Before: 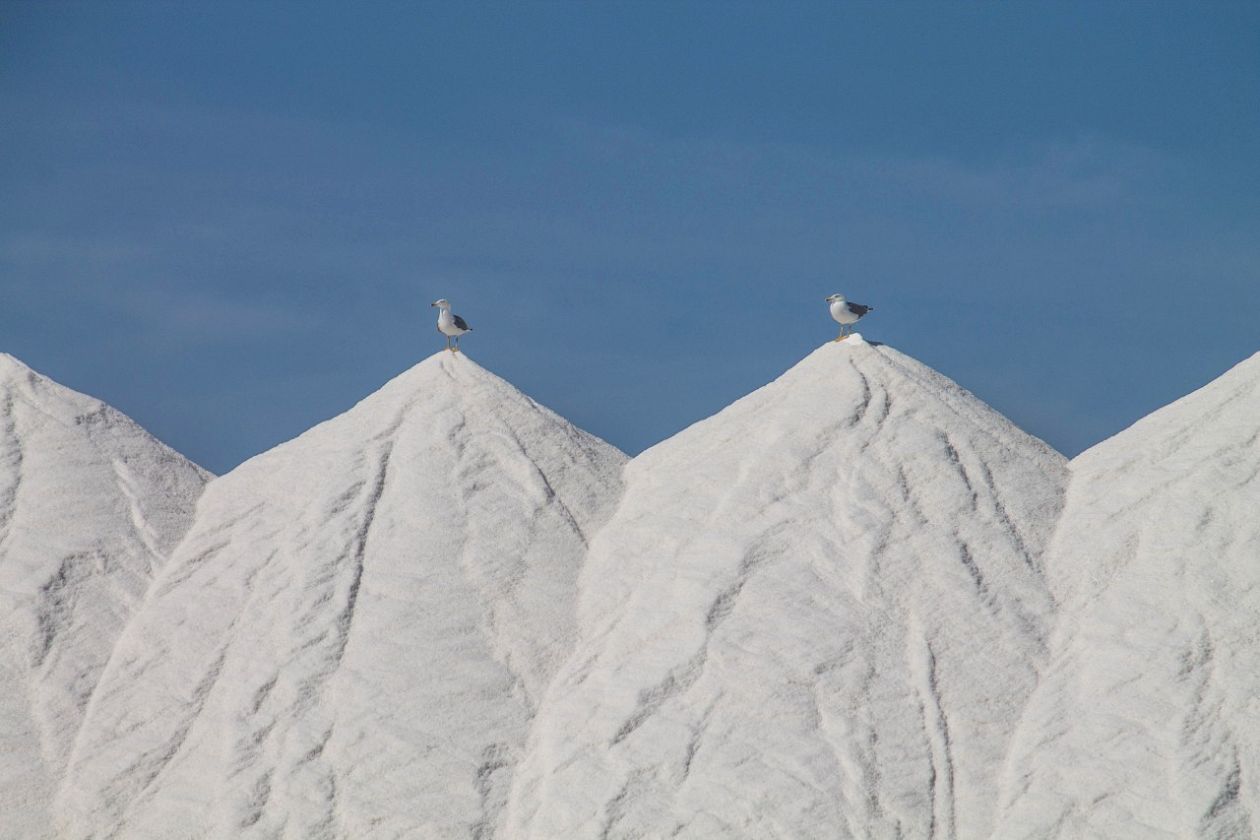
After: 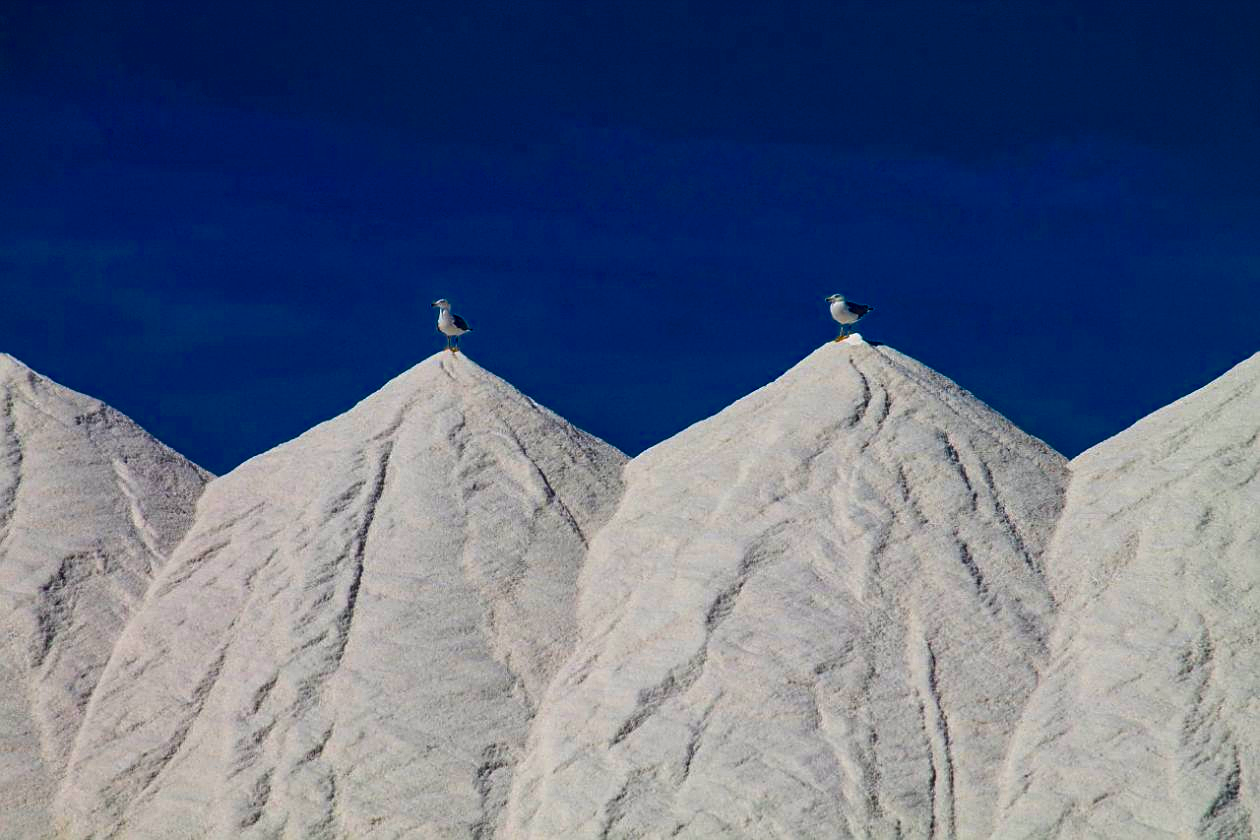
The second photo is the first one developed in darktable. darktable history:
color balance rgb: linear chroma grading › global chroma 9.919%, perceptual saturation grading › global saturation 49.463%, global vibrance -0.896%, saturation formula JzAzBz (2021)
haze removal: adaptive false
contrast brightness saturation: contrast 0.131, brightness -0.241, saturation 0.148
sharpen: on, module defaults
